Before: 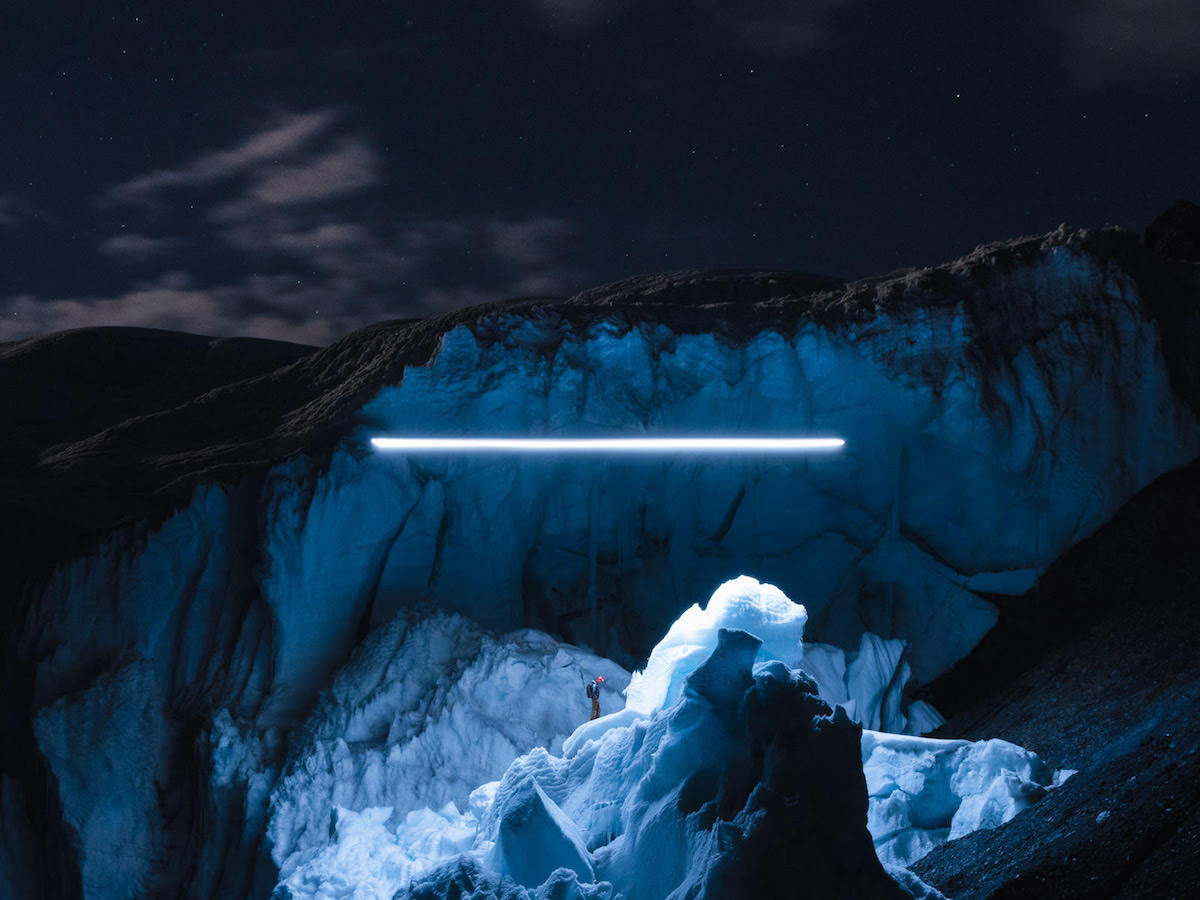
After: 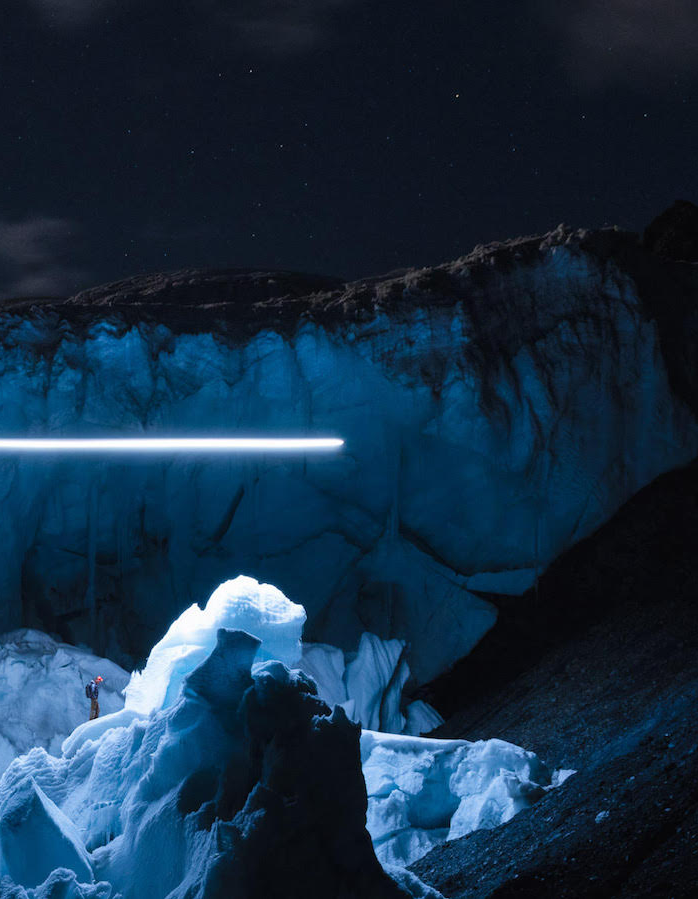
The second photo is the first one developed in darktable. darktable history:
crop: left 41.76%
